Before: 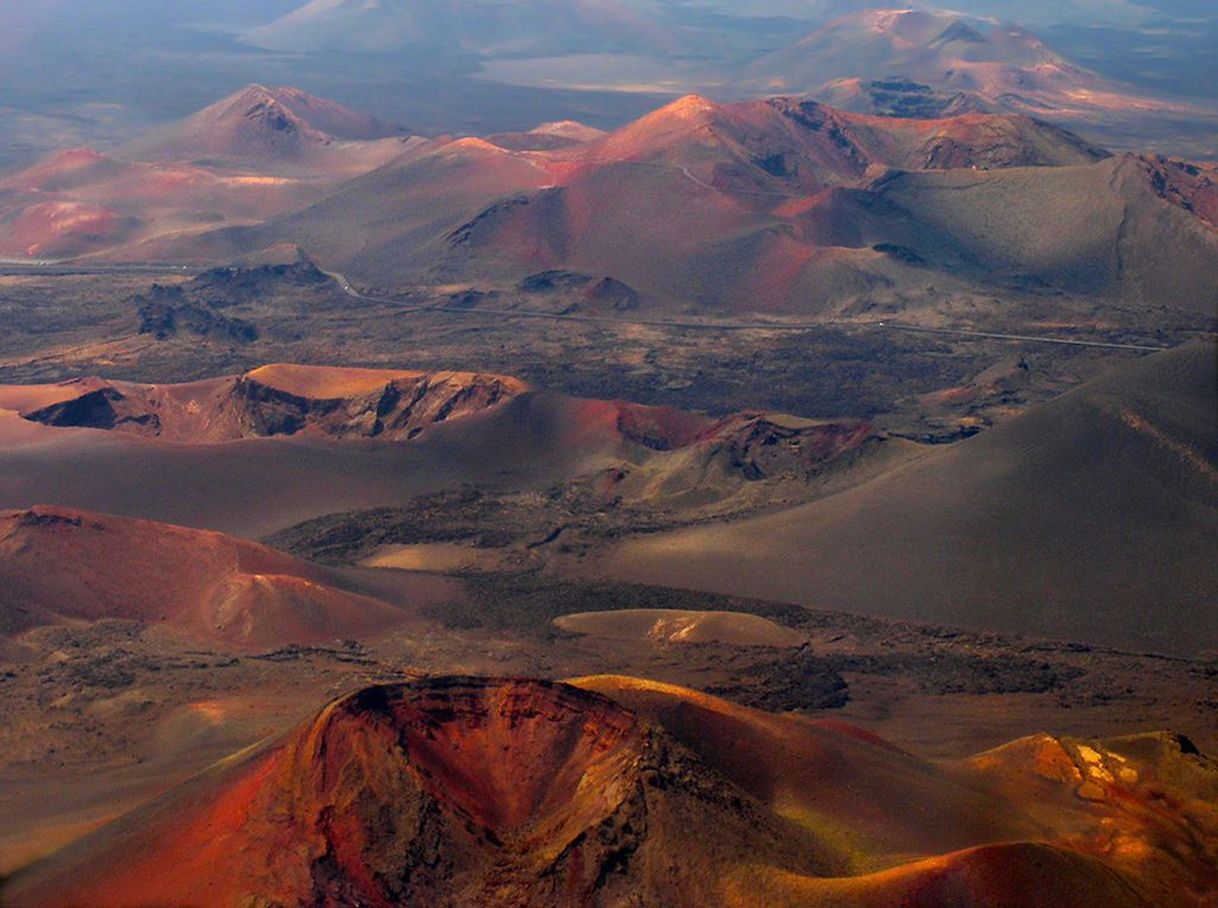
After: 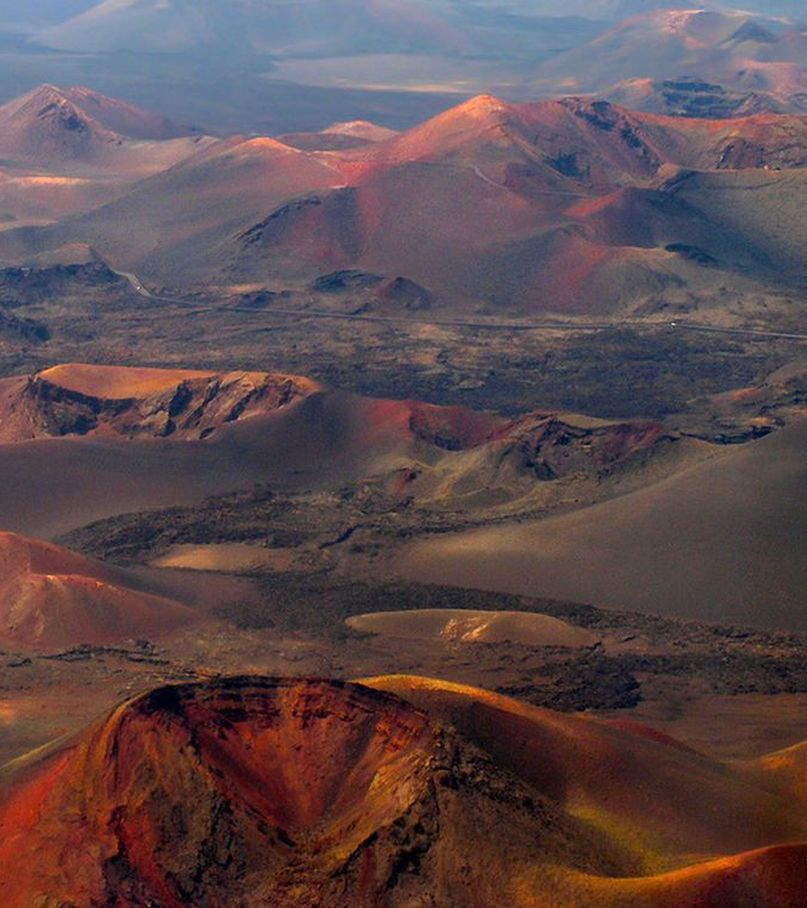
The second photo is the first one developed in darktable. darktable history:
crop: left 17.096%, right 16.612%
